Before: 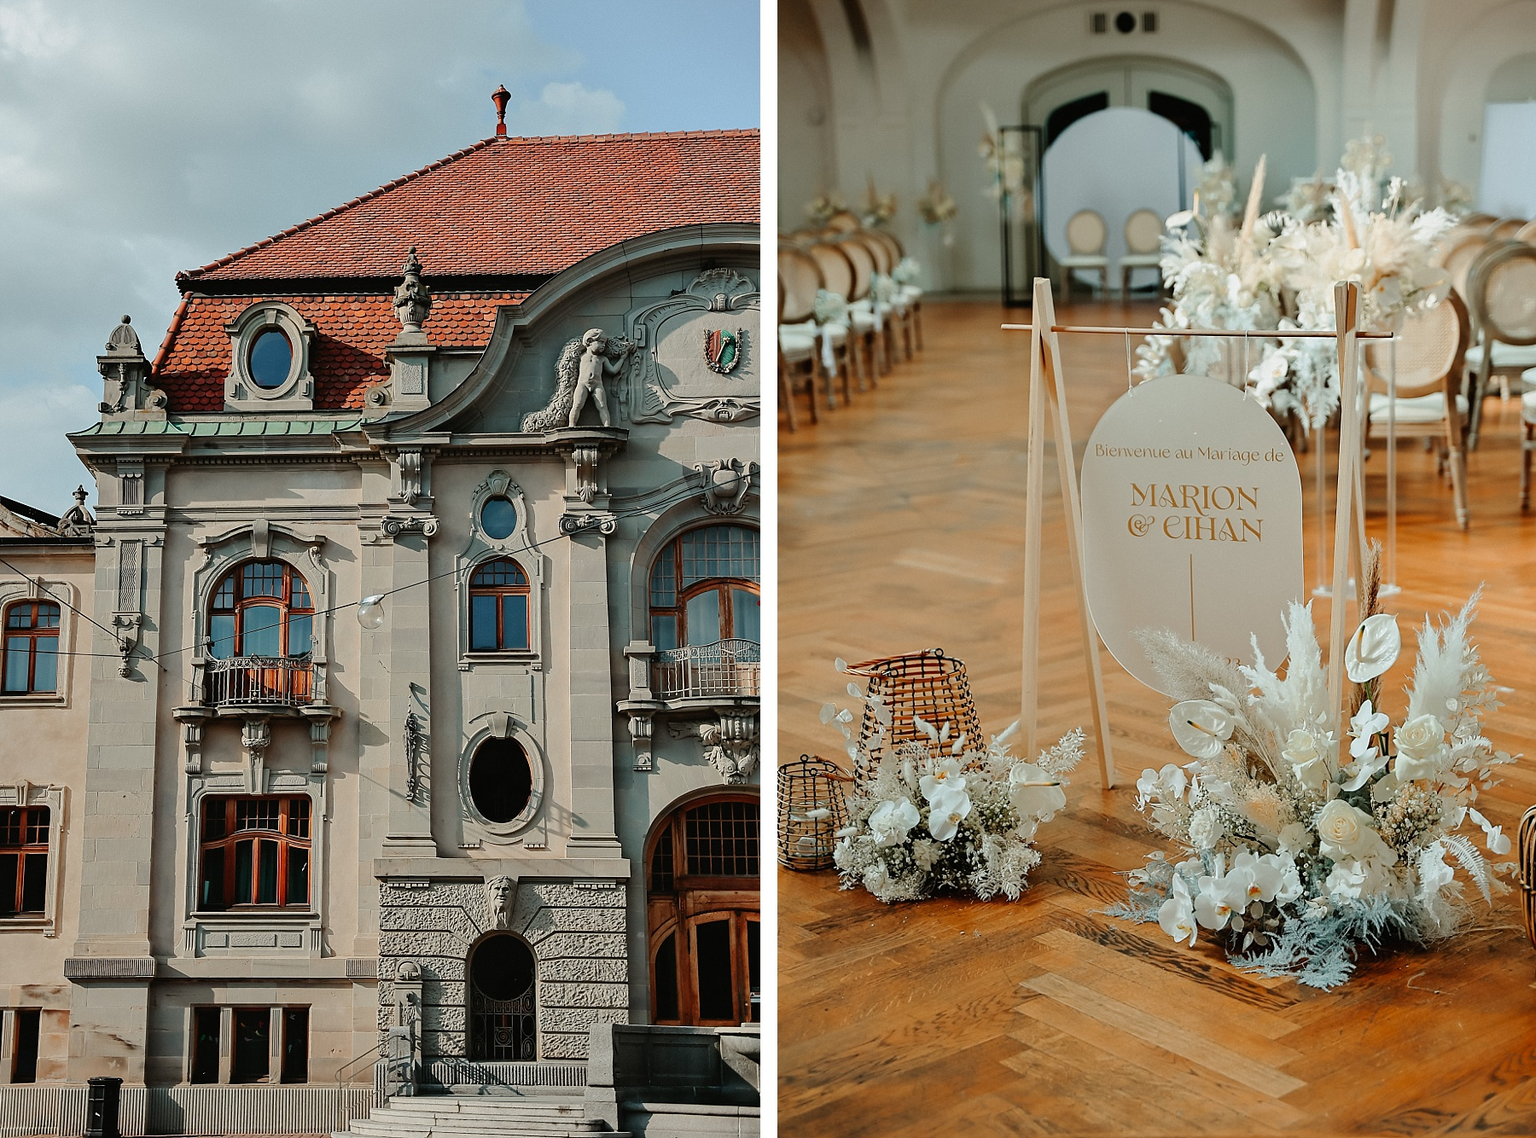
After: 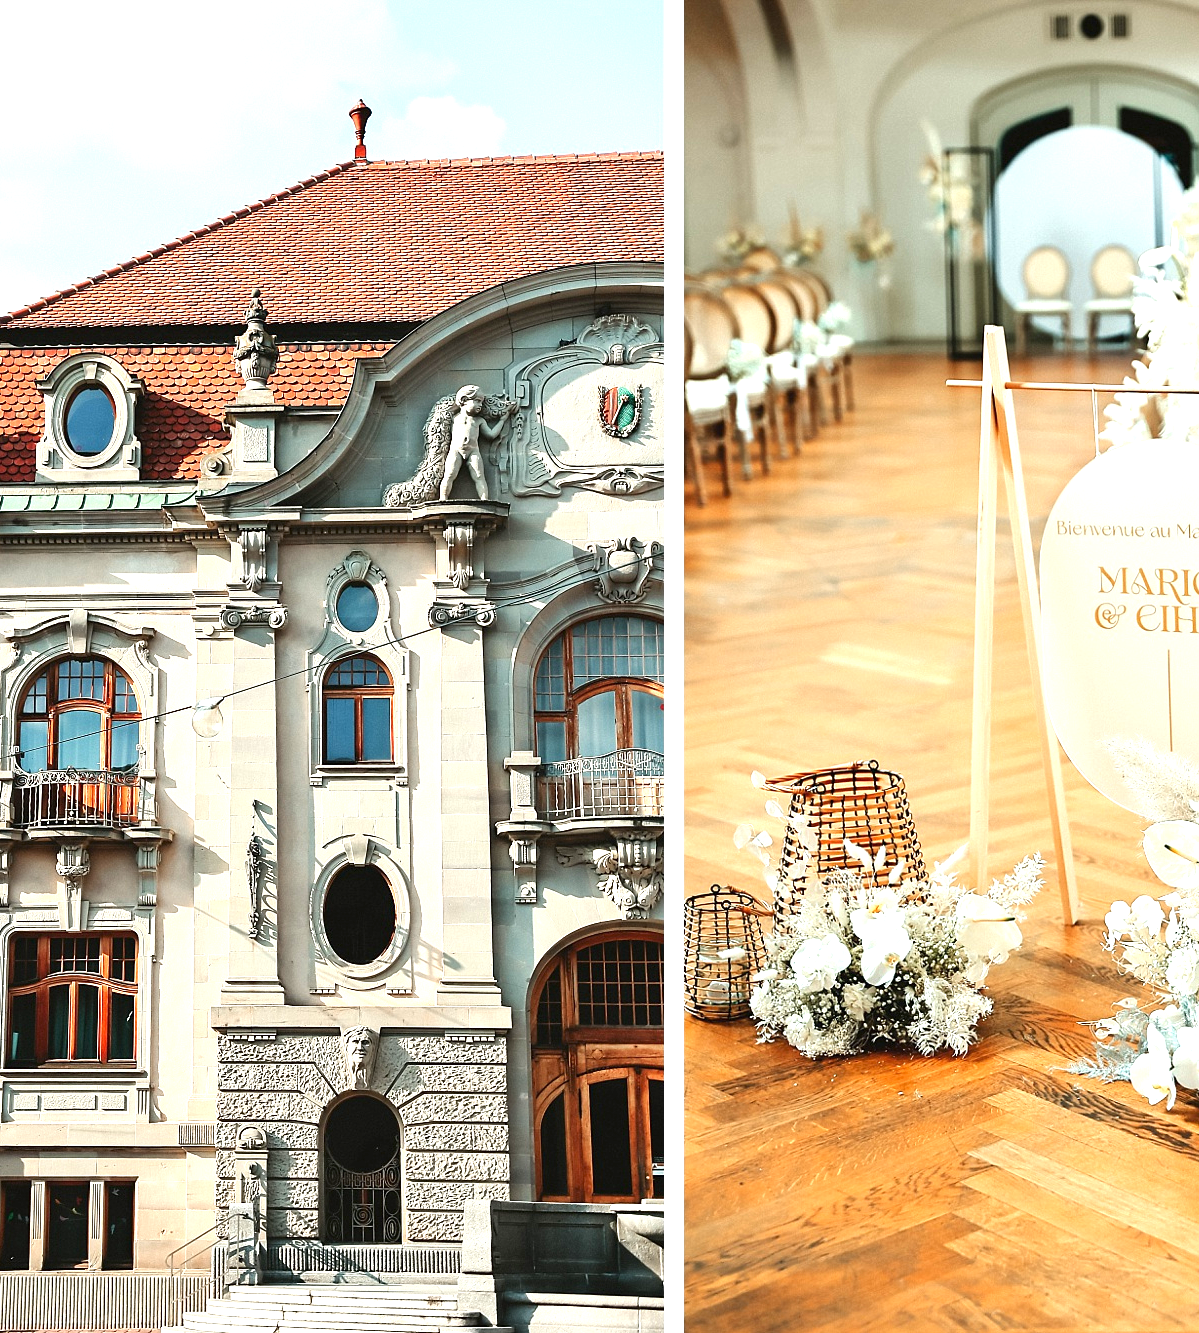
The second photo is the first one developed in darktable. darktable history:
exposure: black level correction 0, exposure 1.5 EV, compensate exposure bias true, compensate highlight preservation false
crop and rotate: left 12.648%, right 20.685%
